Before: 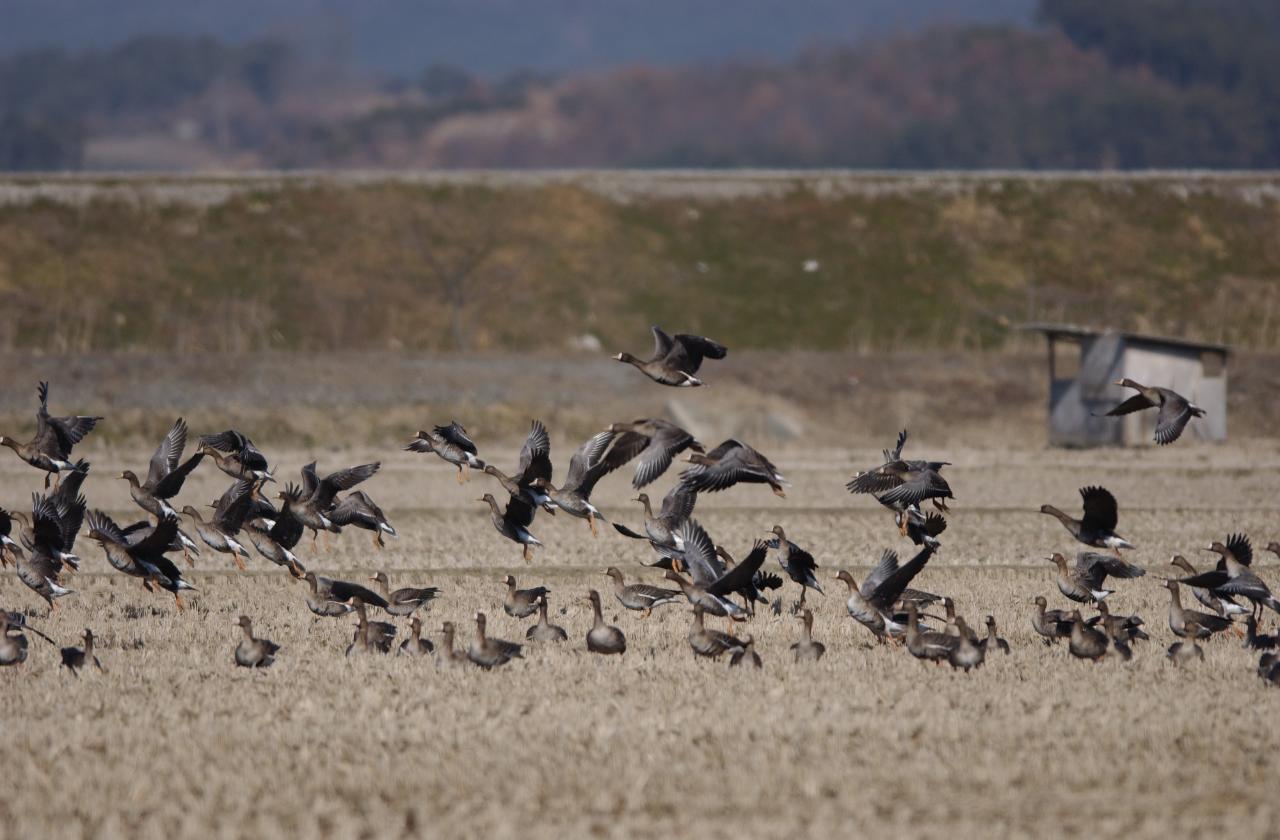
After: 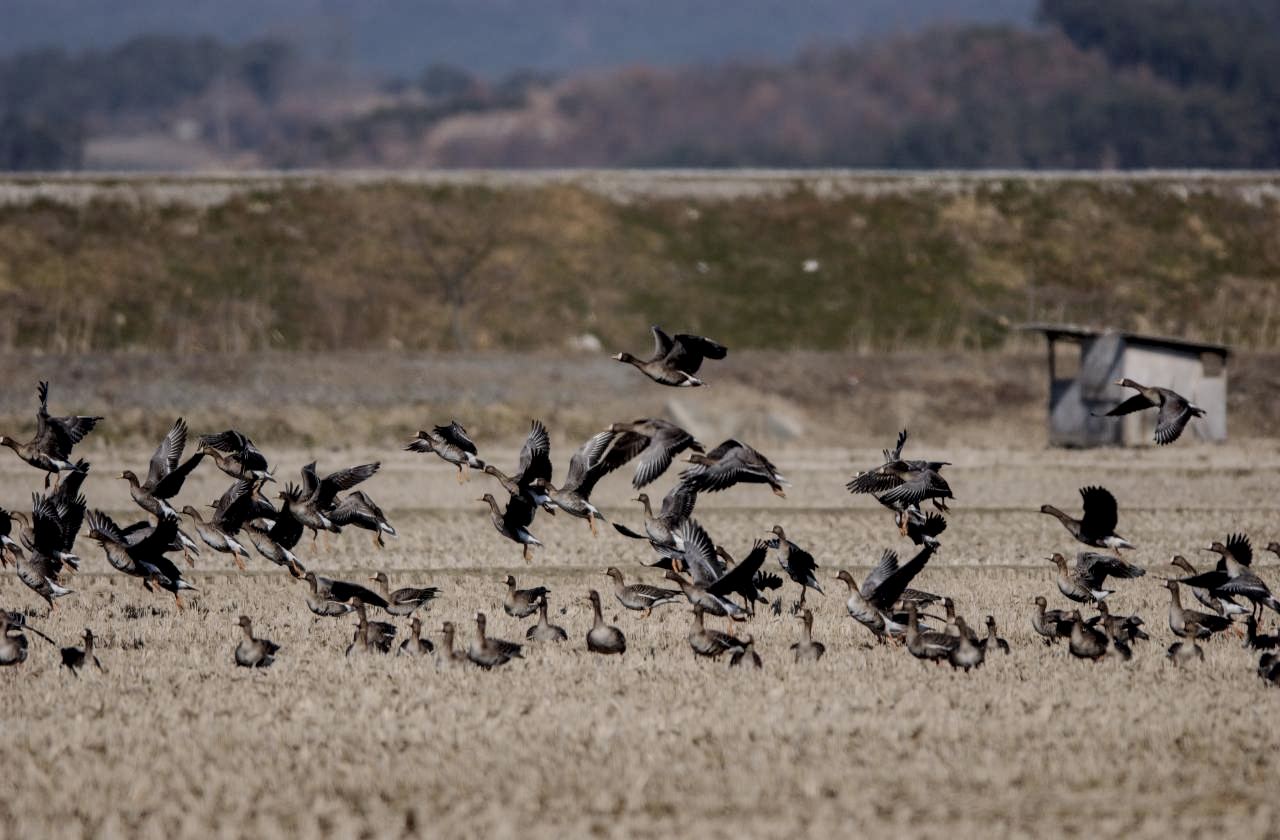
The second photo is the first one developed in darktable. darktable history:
local contrast: detail 144%
exposure: compensate exposure bias true, compensate highlight preservation false
filmic rgb: black relative exposure -7.65 EV, white relative exposure 4.56 EV, threshold 5.99 EV, hardness 3.61, enable highlight reconstruction true
